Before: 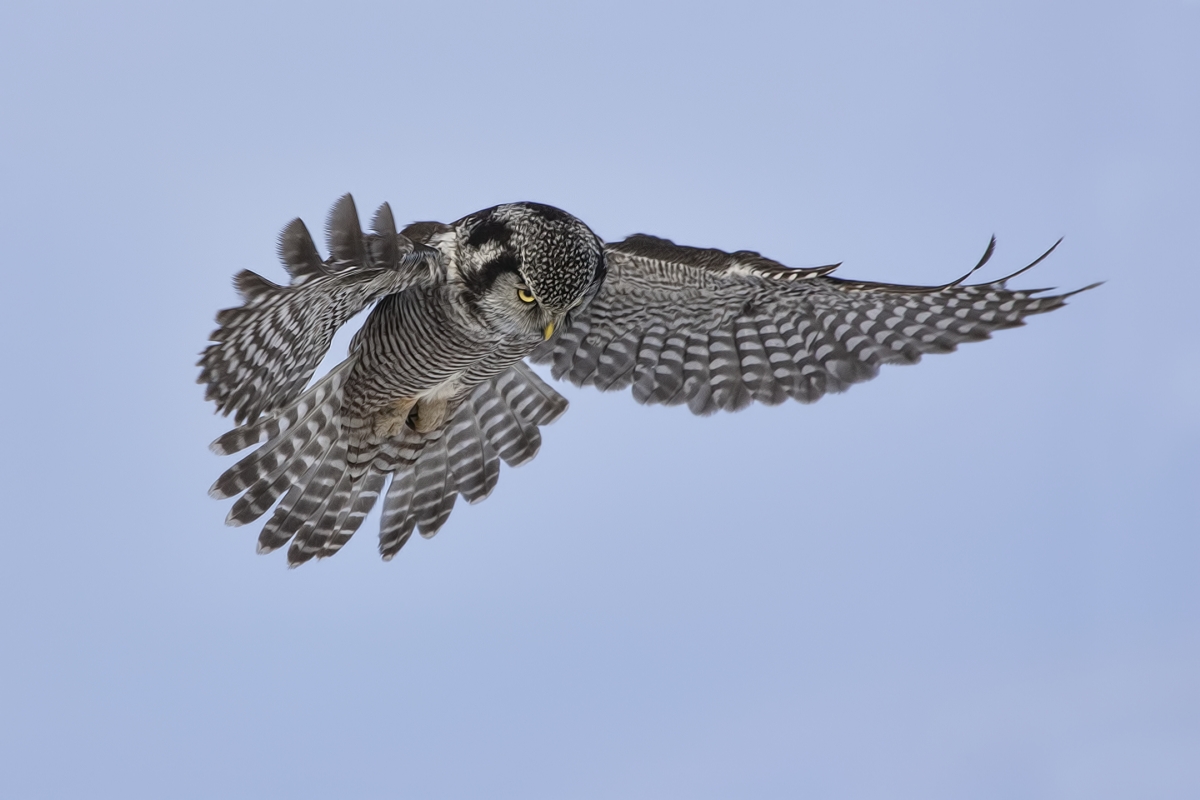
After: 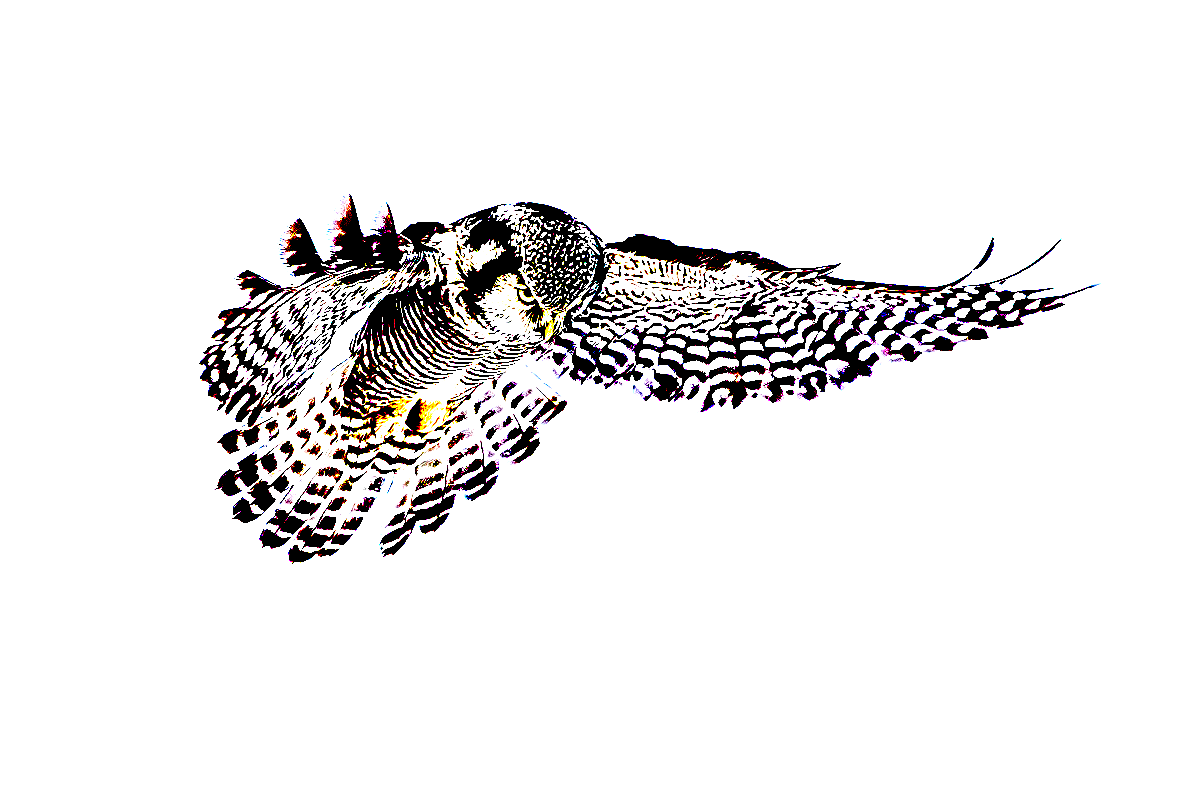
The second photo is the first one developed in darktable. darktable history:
sharpen: on, module defaults
exposure: black level correction 0.1, exposure 3 EV, compensate highlight preservation false
